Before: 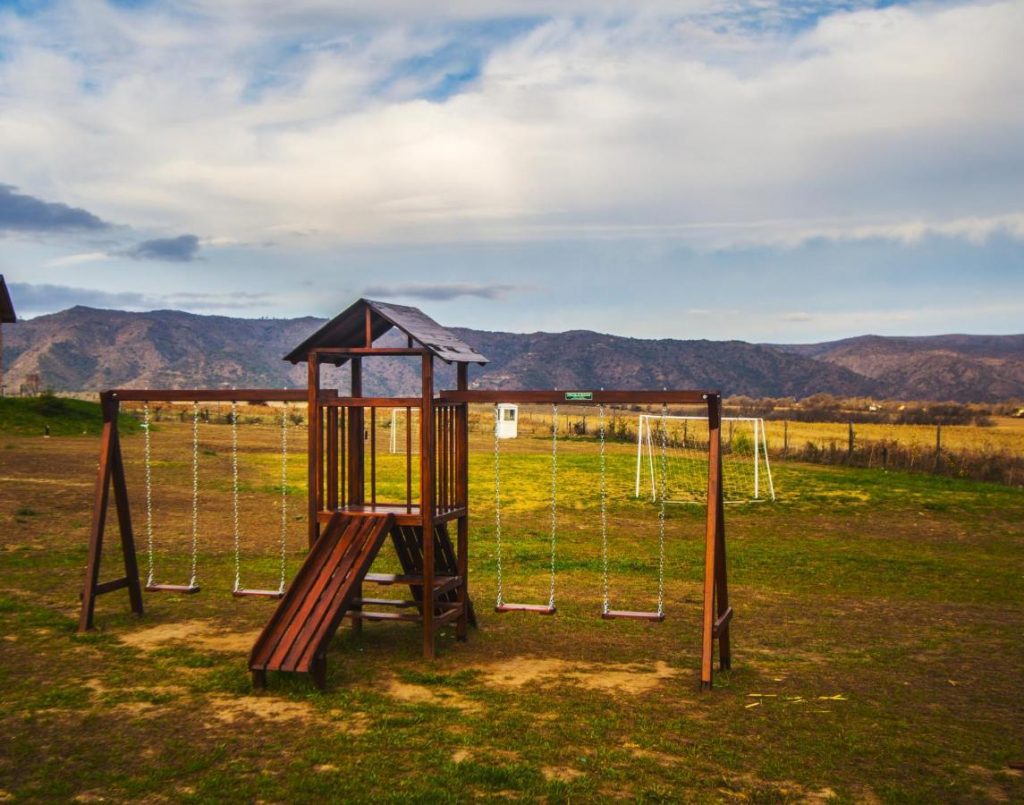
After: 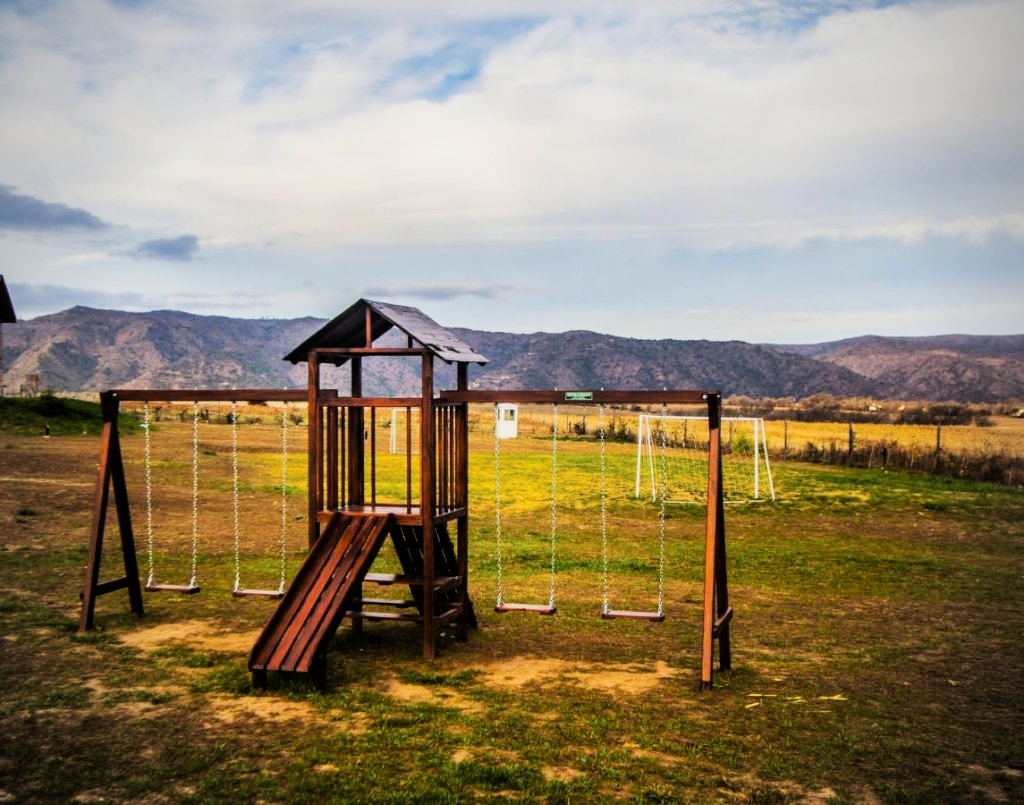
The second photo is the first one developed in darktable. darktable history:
exposure: black level correction 0.001, exposure 0.5 EV, compensate exposure bias true, compensate highlight preservation false
filmic rgb: black relative exposure -5 EV, hardness 2.88, contrast 1.3, highlights saturation mix -30%
vignetting: fall-off radius 60.92%
